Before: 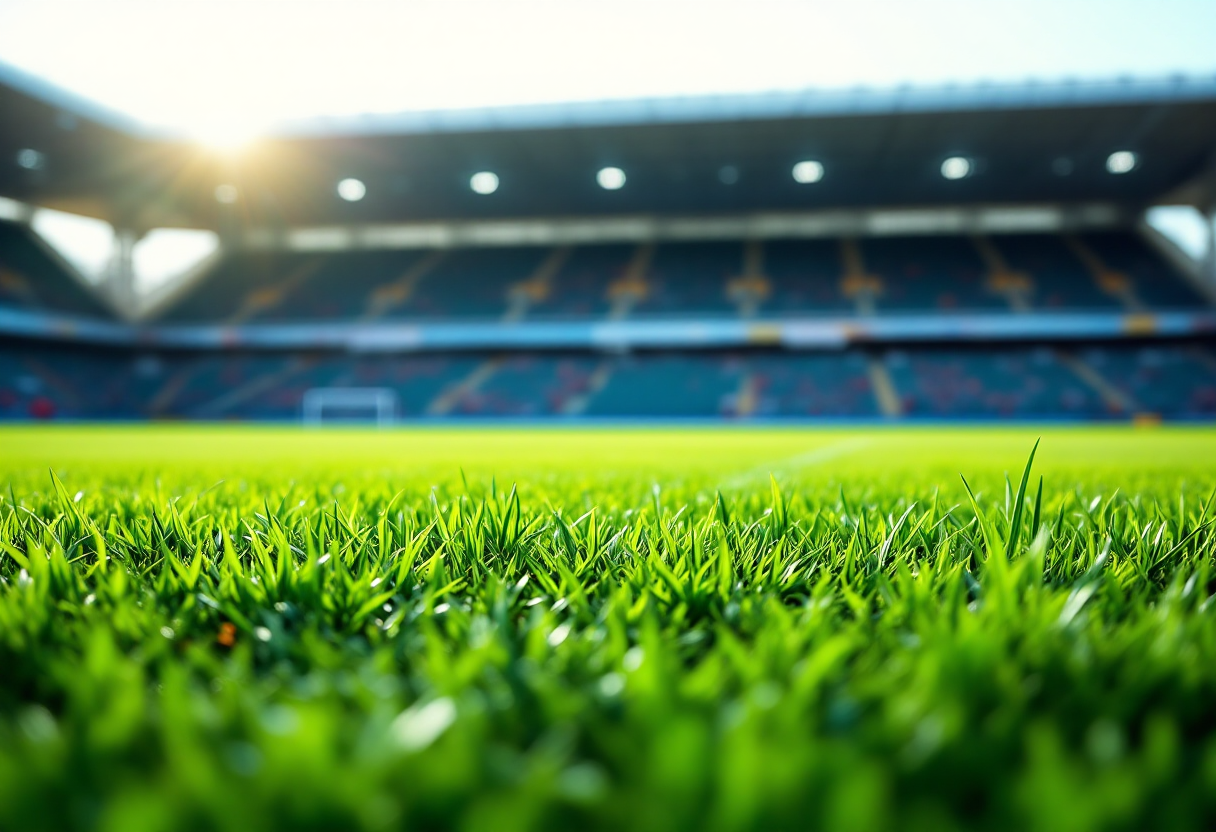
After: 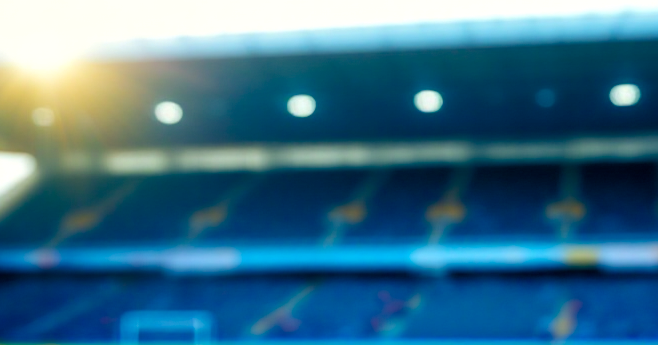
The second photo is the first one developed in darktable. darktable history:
crop: left 15.055%, top 9.311%, right 30.752%, bottom 49.141%
local contrast: highlights 107%, shadows 99%, detail 120%, midtone range 0.2
color balance rgb: shadows lift › luminance -40.926%, shadows lift › chroma 14.16%, shadows lift › hue 260.31°, highlights gain › chroma 0.191%, highlights gain › hue 331.49°, global offset › luminance -0.327%, global offset › chroma 0.109%, global offset › hue 166.19°, perceptual saturation grading › global saturation 25.477%, global vibrance 28.256%
